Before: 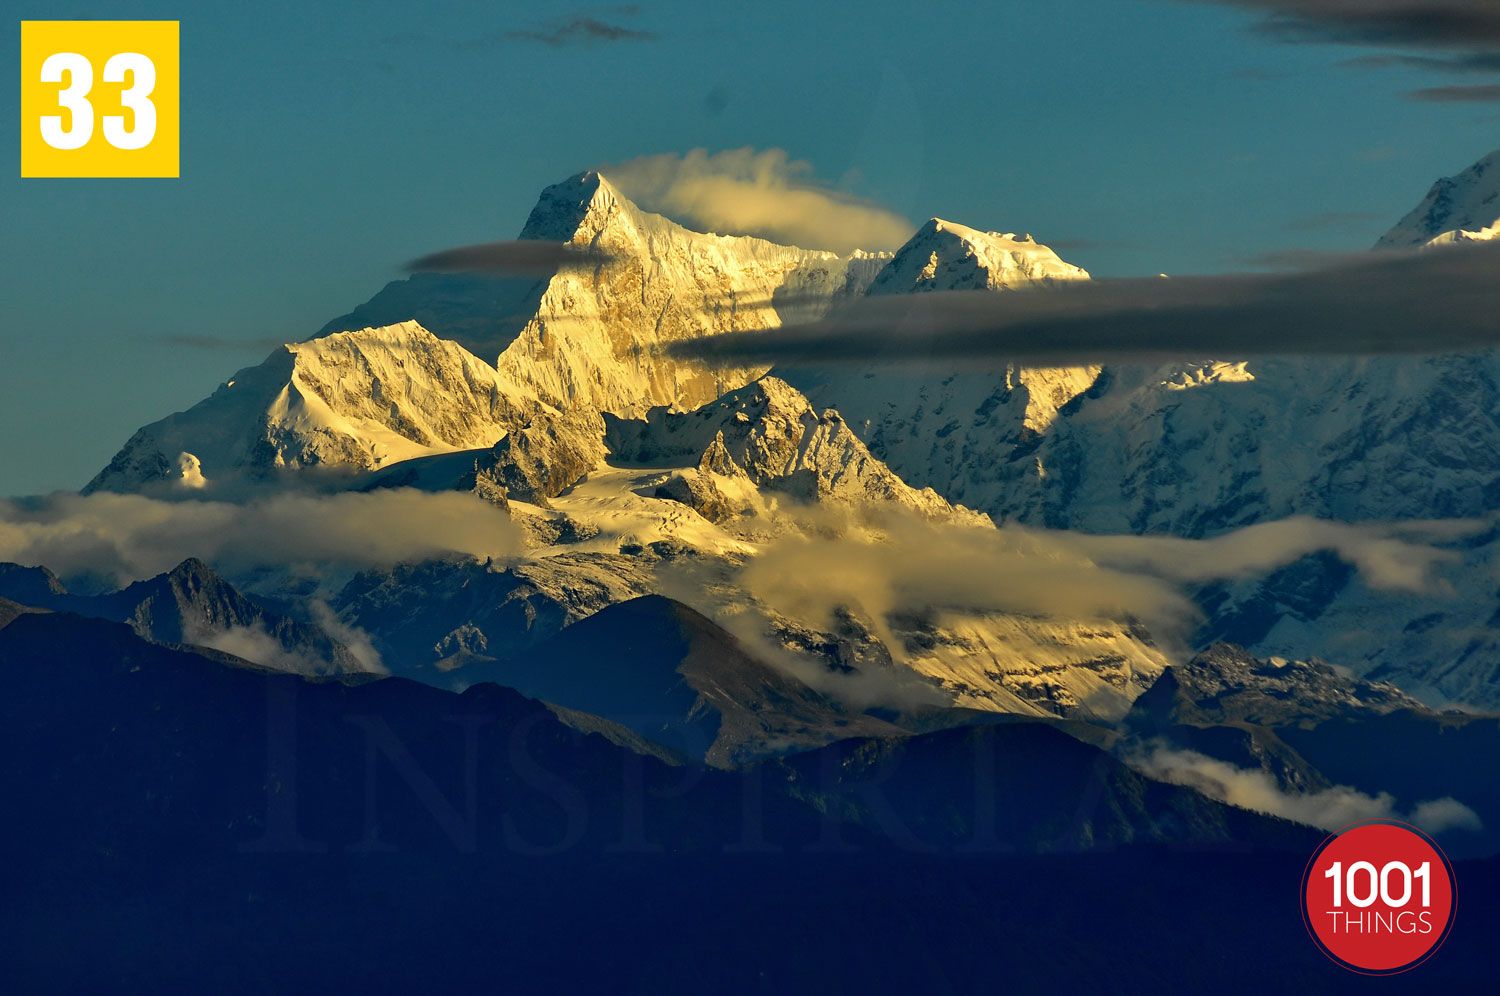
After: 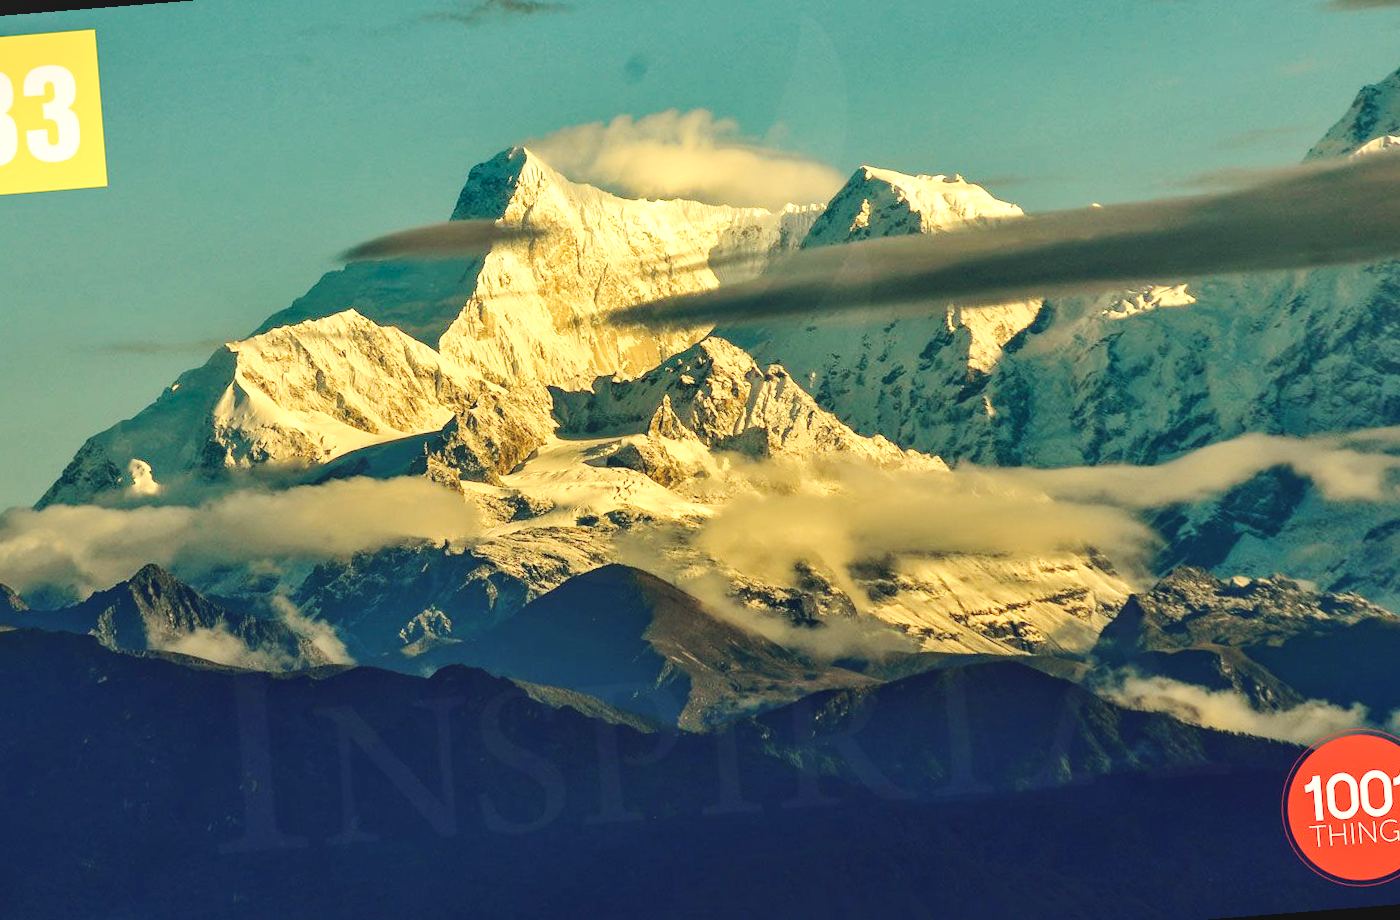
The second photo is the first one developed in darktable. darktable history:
rotate and perspective: rotation -4.57°, crop left 0.054, crop right 0.944, crop top 0.087, crop bottom 0.914
base curve: curves: ch0 [(0, 0.007) (0.028, 0.063) (0.121, 0.311) (0.46, 0.743) (0.859, 0.957) (1, 1)], preserve colors none
local contrast: on, module defaults
white balance: red 1.08, blue 0.791
exposure: exposure 0.131 EV, compensate highlight preservation false
